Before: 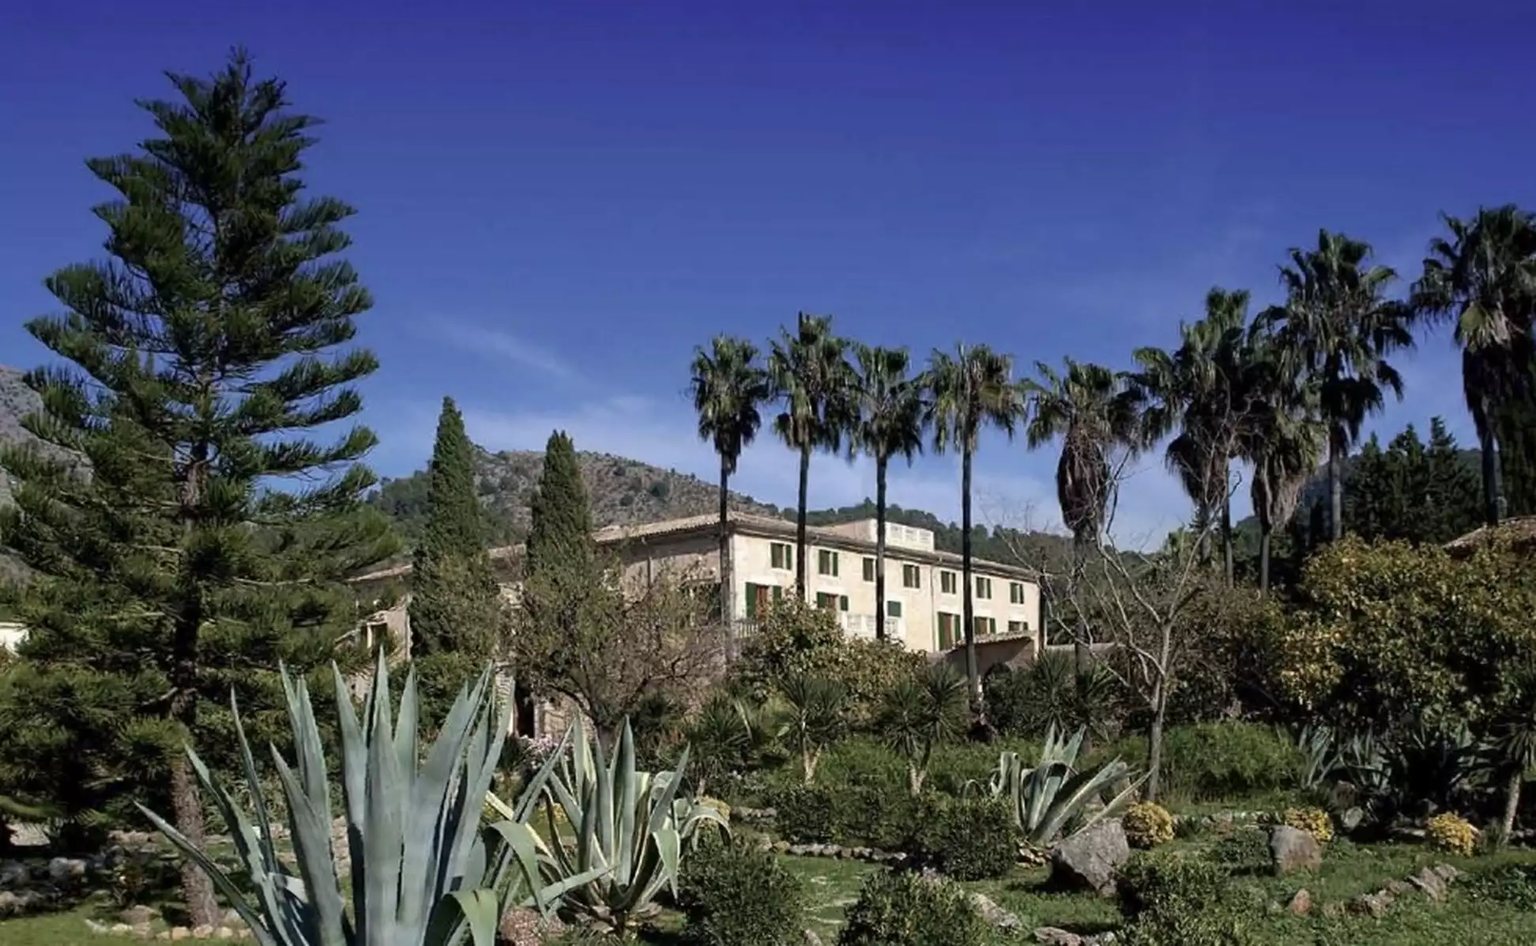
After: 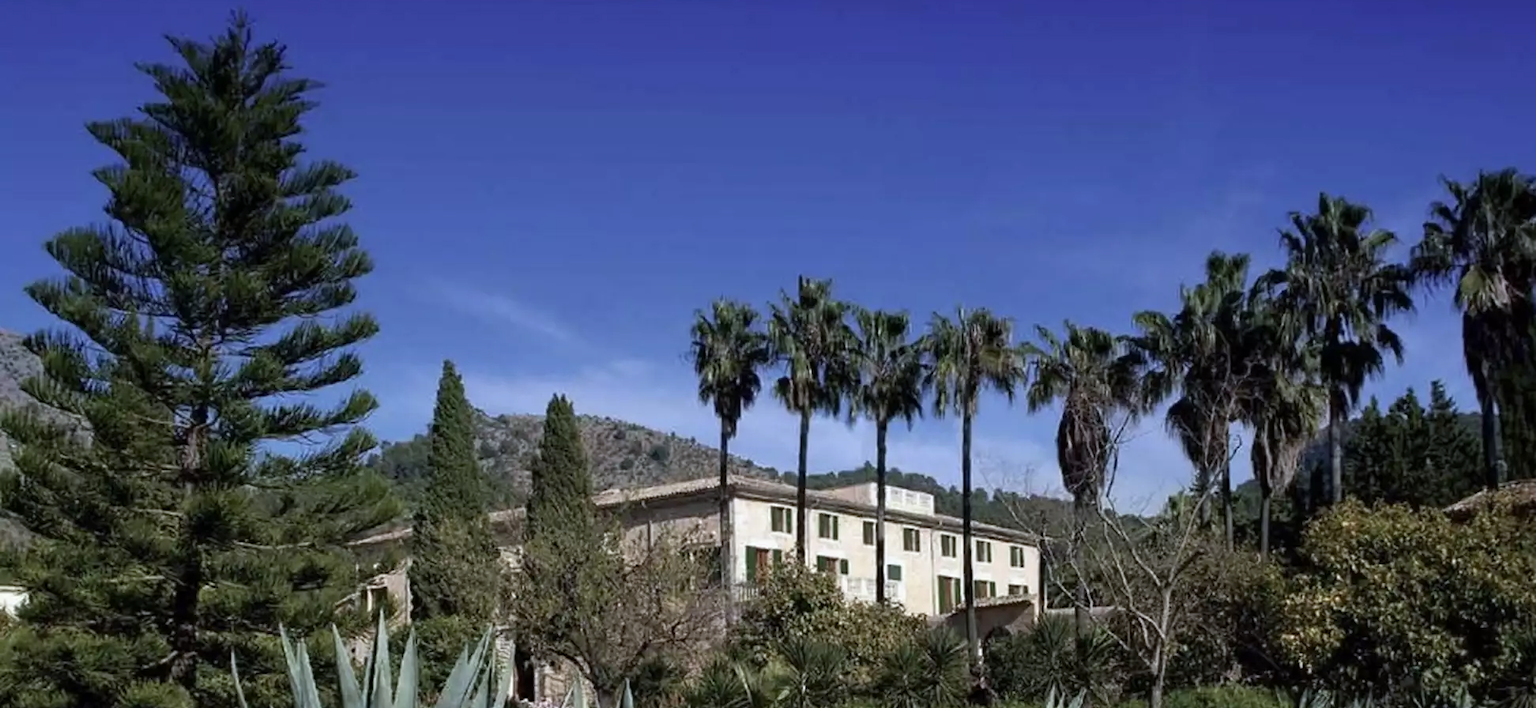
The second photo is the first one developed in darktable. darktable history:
white balance: red 0.974, blue 1.044
crop: top 3.857%, bottom 21.132%
